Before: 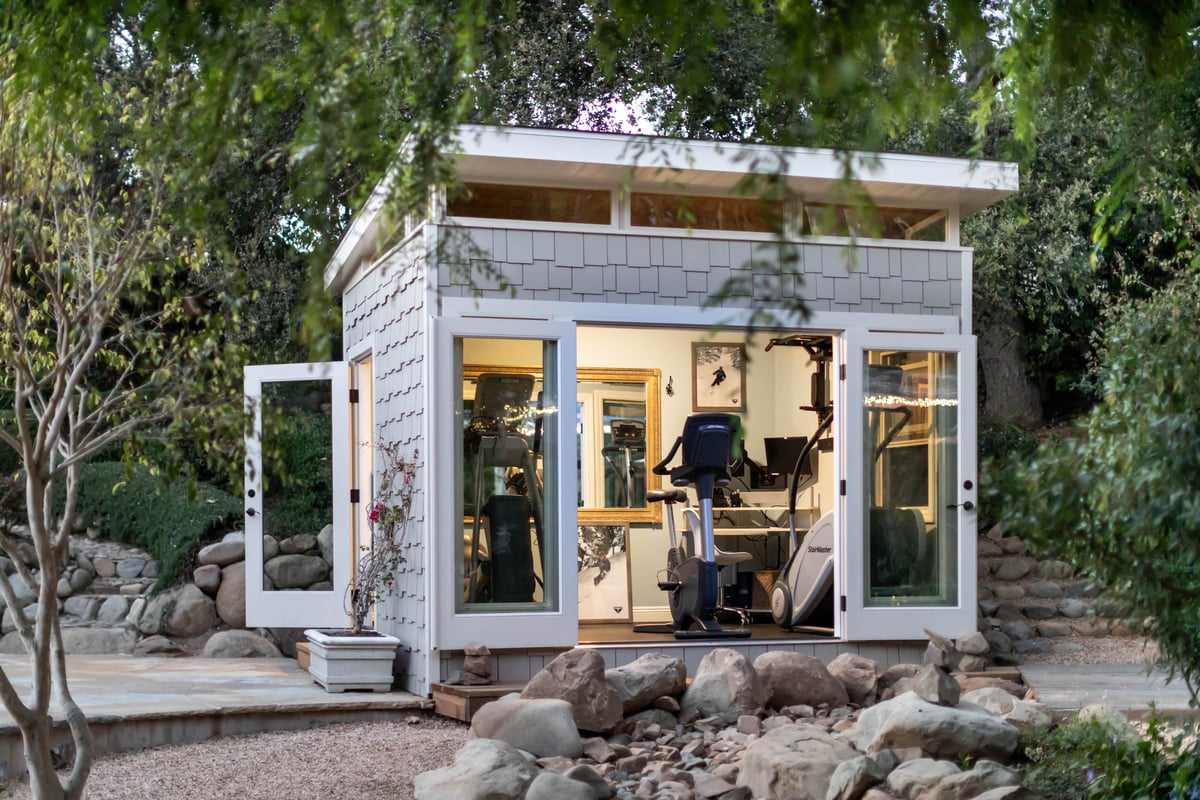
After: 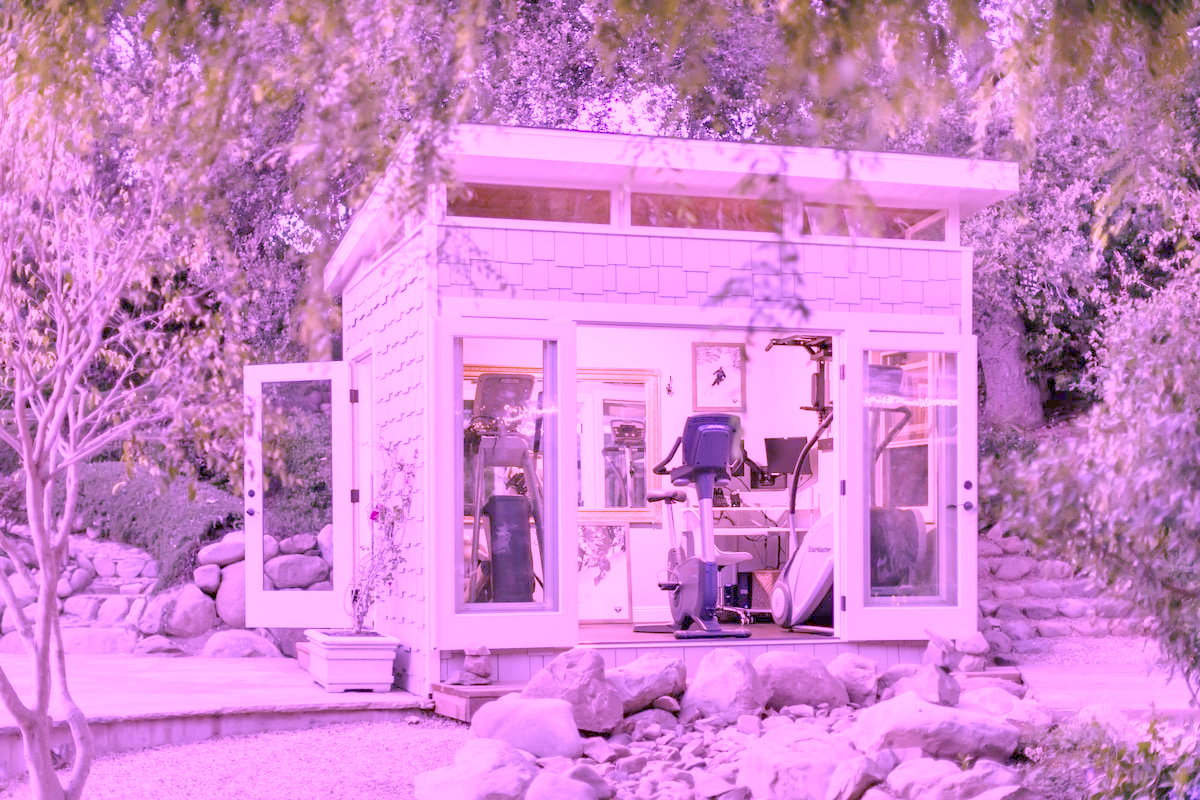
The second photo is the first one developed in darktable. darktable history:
color calibration: illuminant custom, x 0.261, y 0.521, temperature 7054.11 K
color balance rgb: shadows lift › chroma 7.23%, shadows lift › hue 246.48°, highlights gain › chroma 5.38%, highlights gain › hue 196.93°, white fulcrum 1 EV
